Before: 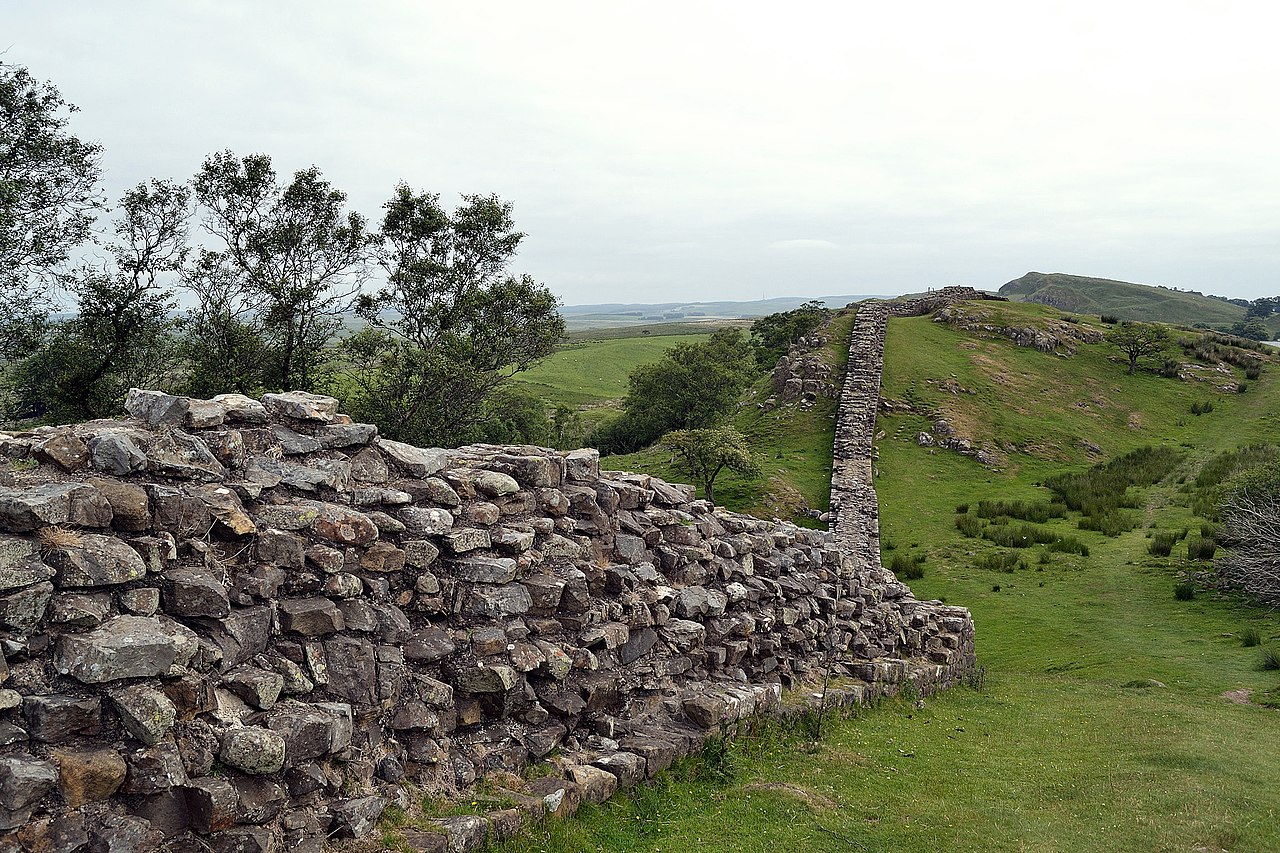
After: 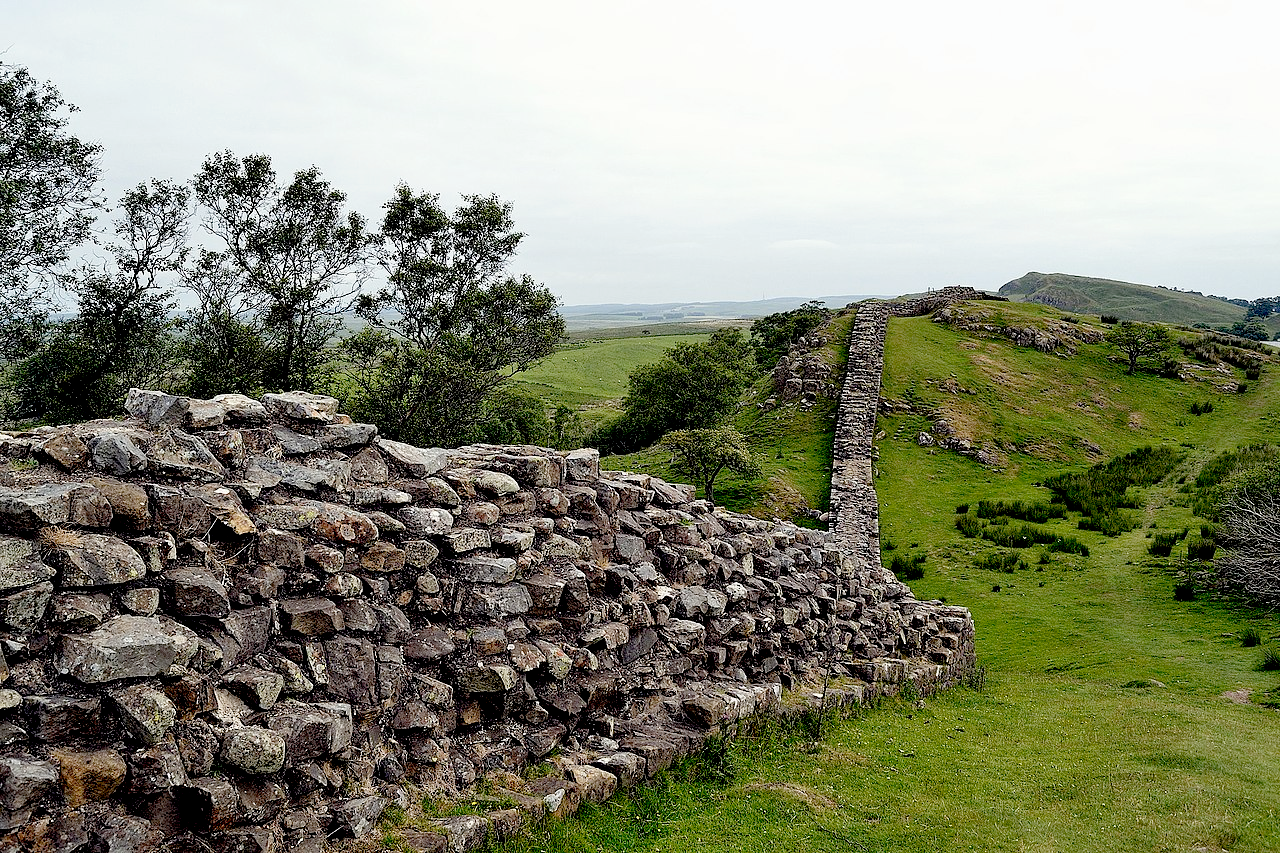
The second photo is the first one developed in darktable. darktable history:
exposure: black level correction 0.025, exposure 0.181 EV, compensate highlight preservation false
tone curve: curves: ch0 [(0, 0) (0.07, 0.052) (0.23, 0.254) (0.486, 0.53) (0.822, 0.825) (0.994, 0.955)]; ch1 [(0, 0) (0.226, 0.261) (0.379, 0.442) (0.469, 0.472) (0.495, 0.495) (0.514, 0.504) (0.561, 0.568) (0.59, 0.612) (1, 1)]; ch2 [(0, 0) (0.269, 0.299) (0.459, 0.441) (0.498, 0.499) (0.523, 0.52) (0.551, 0.576) (0.629, 0.643) (0.659, 0.681) (0.718, 0.764) (1, 1)], preserve colors none
